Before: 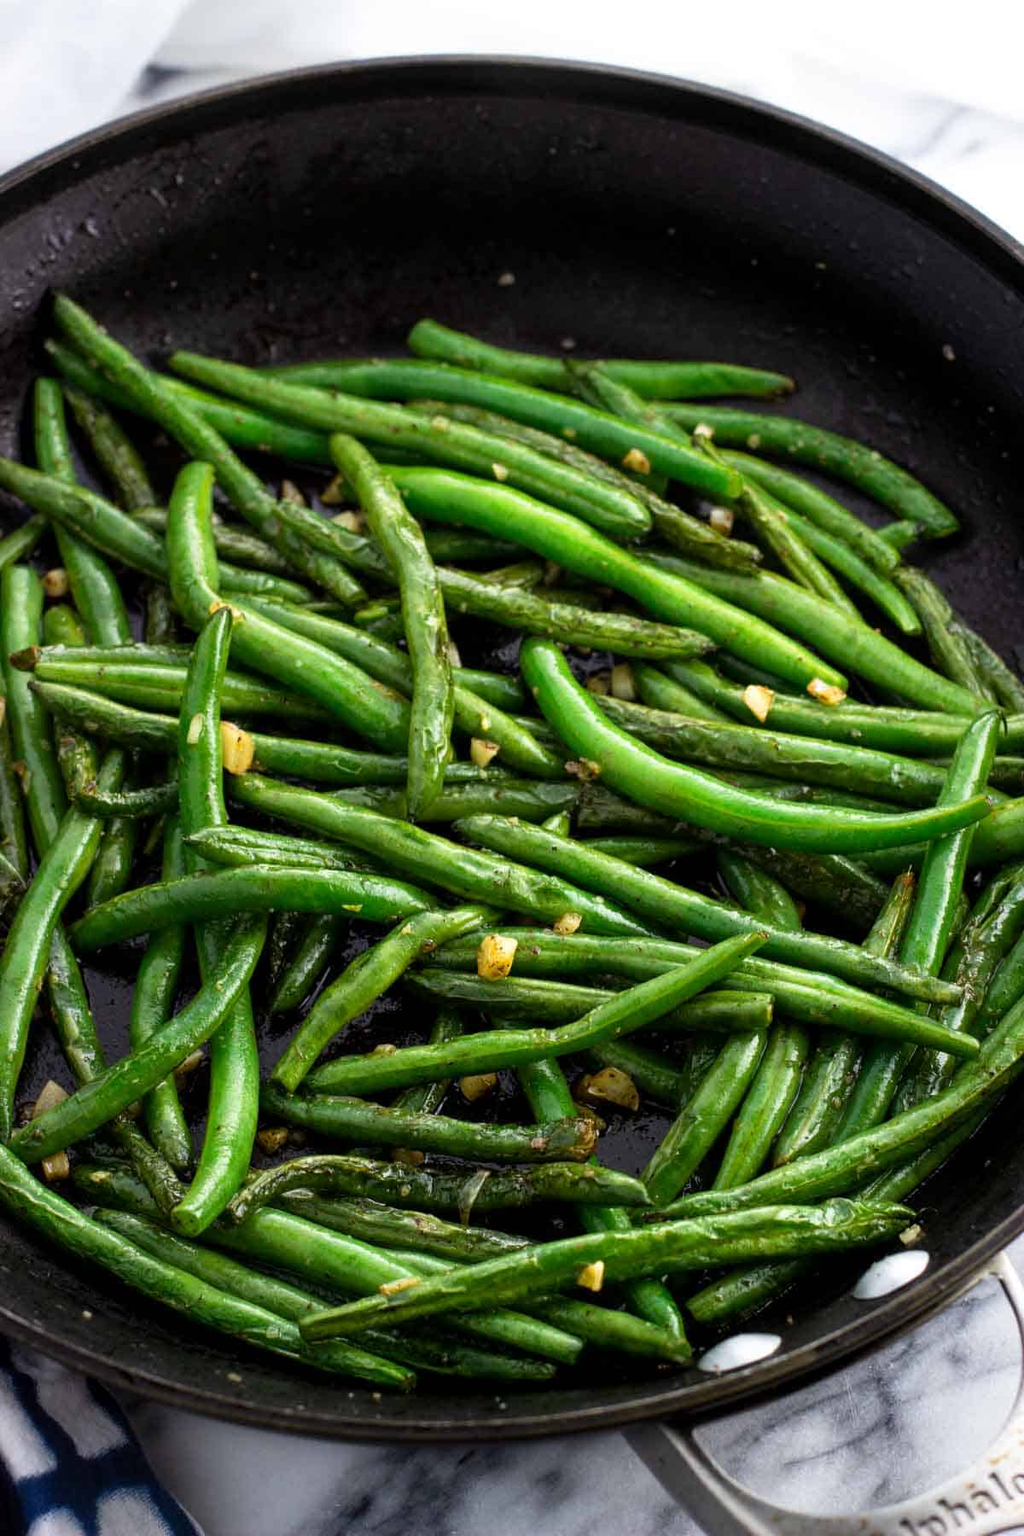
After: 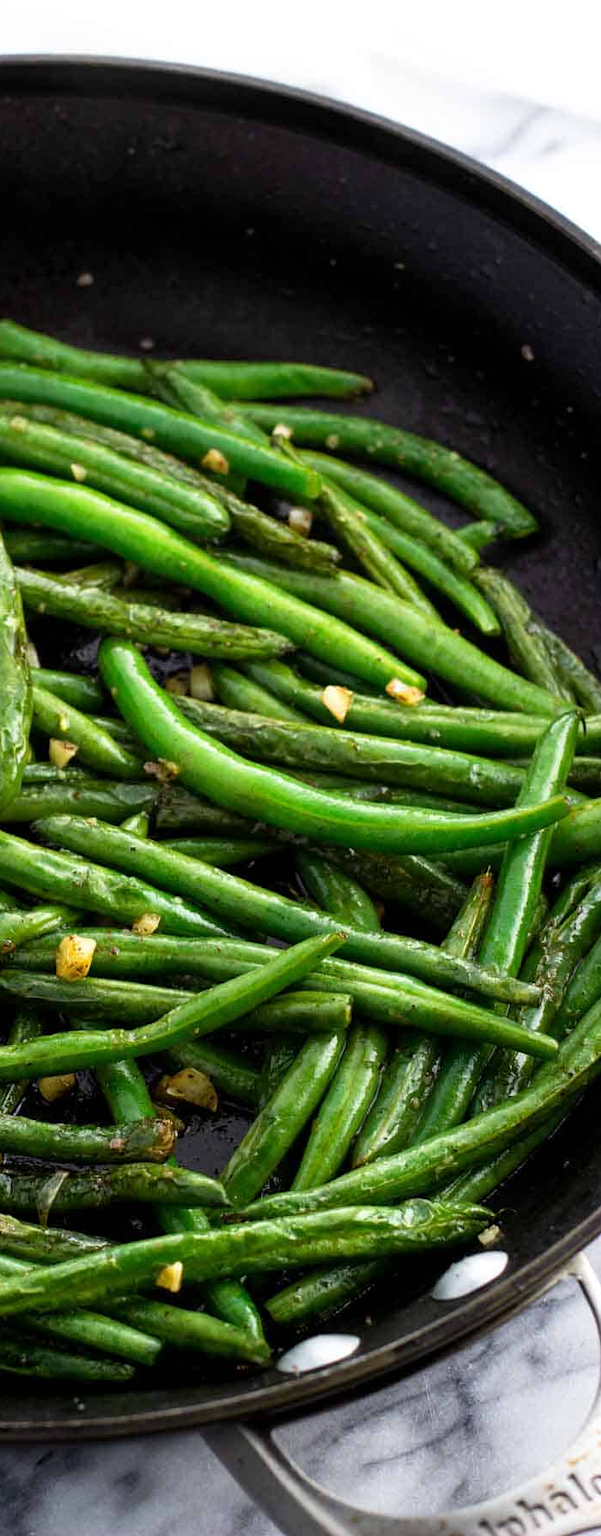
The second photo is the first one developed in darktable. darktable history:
crop: left 41.174%
